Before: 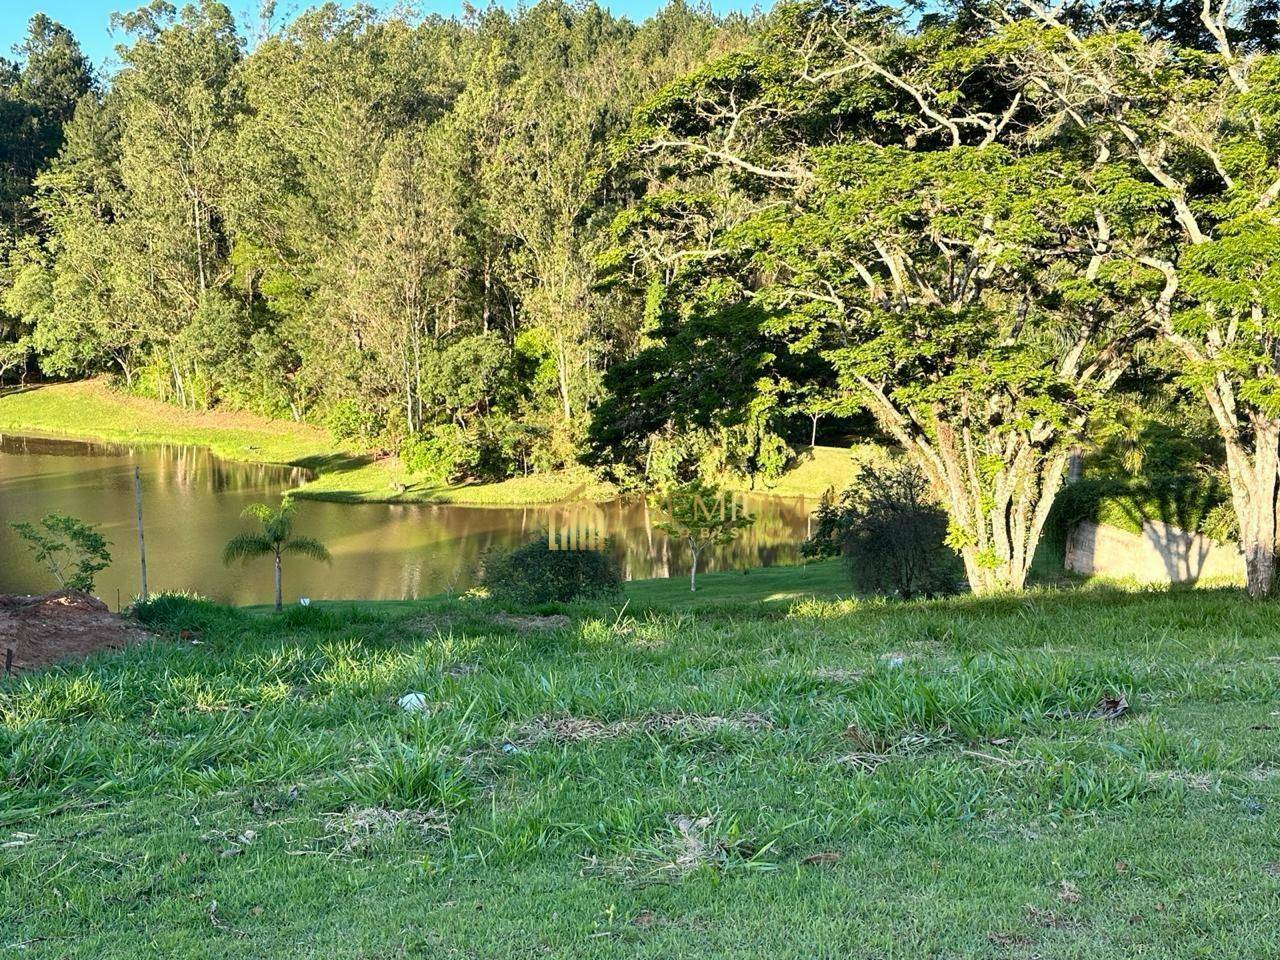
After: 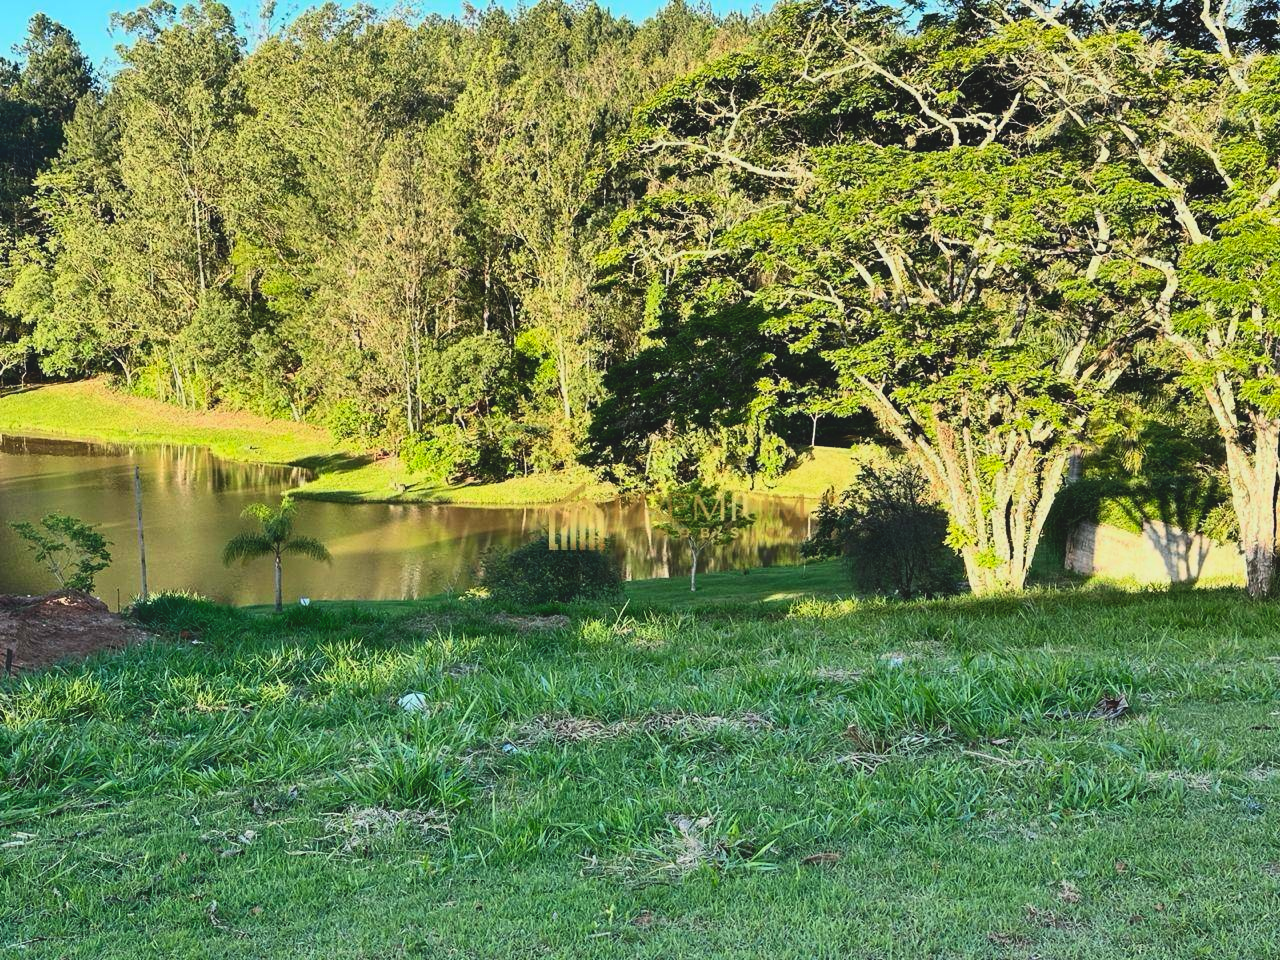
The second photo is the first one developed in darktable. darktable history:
exposure: black level correction -0.015, exposure -0.5 EV, compensate highlight preservation false
sharpen: radius 2.883, amount 0.868, threshold 47.523
contrast brightness saturation: contrast 0.23, brightness 0.1, saturation 0.29
